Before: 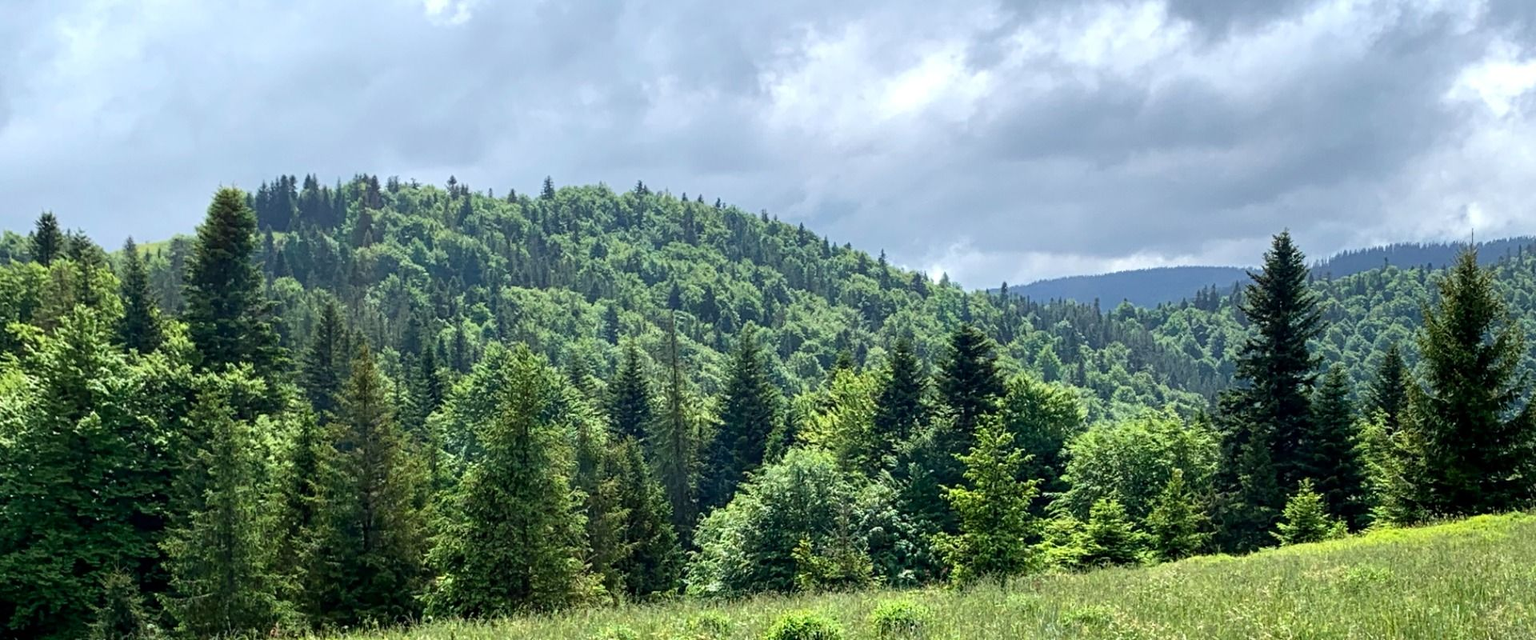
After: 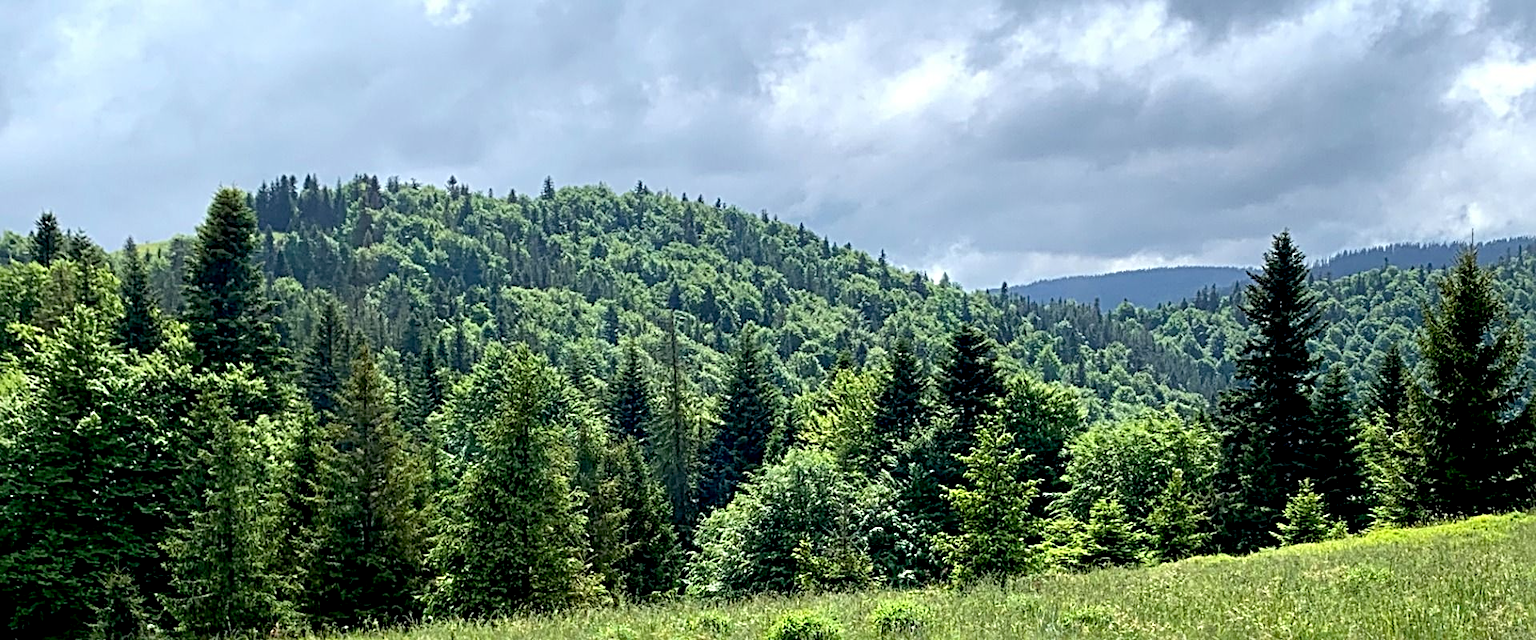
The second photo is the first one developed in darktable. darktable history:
sharpen: radius 4
exposure: black level correction 0.011, compensate highlight preservation false
